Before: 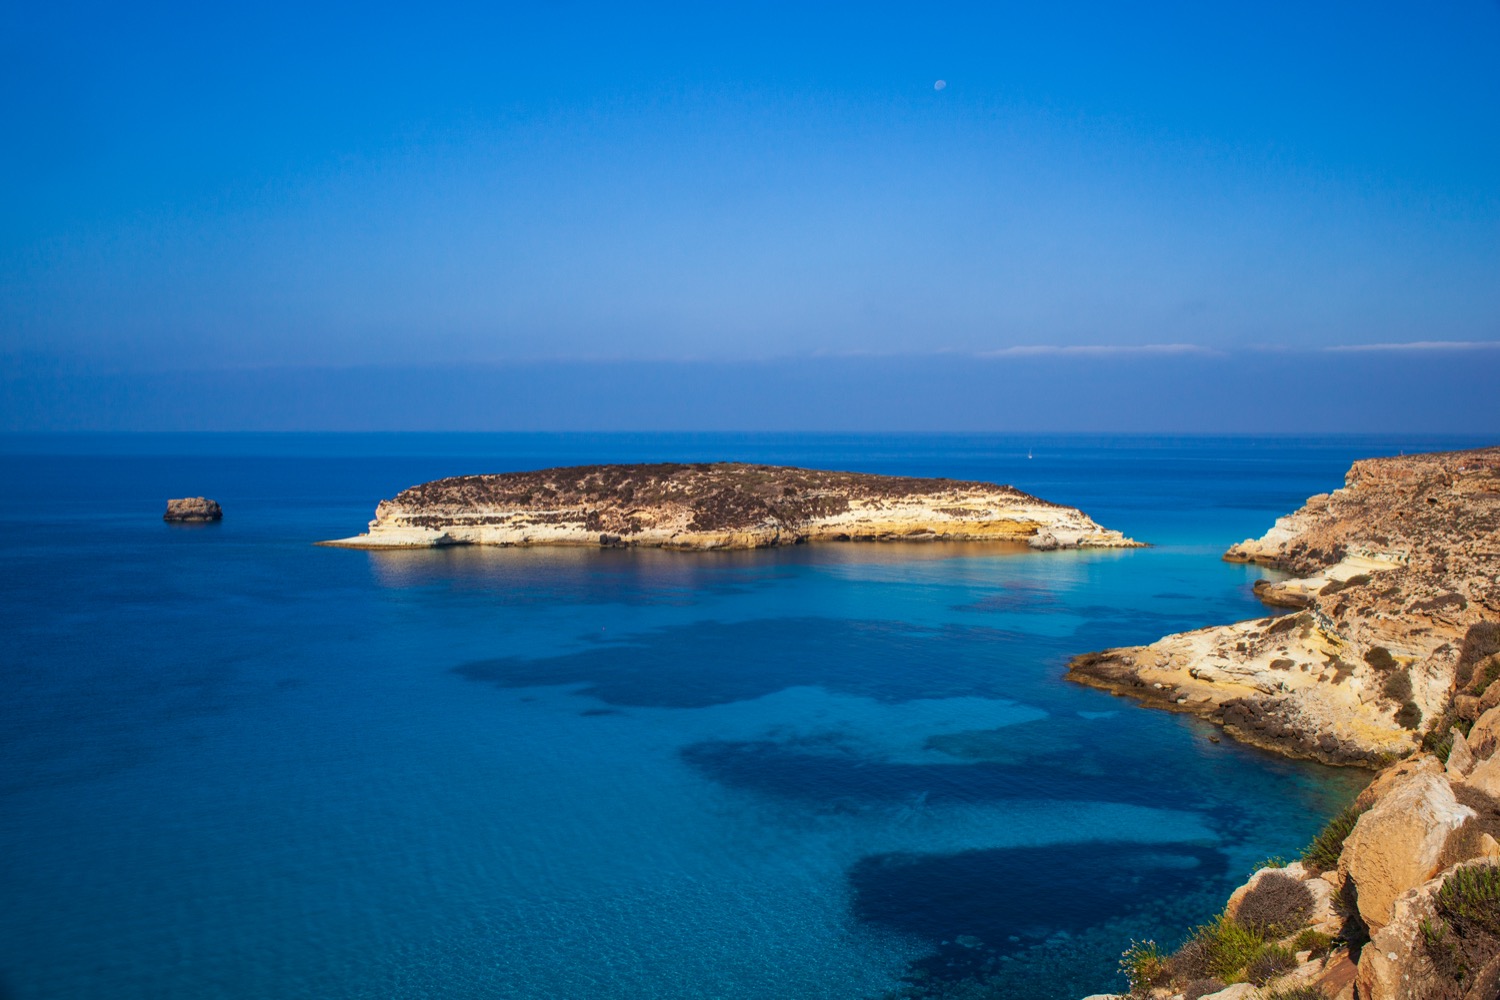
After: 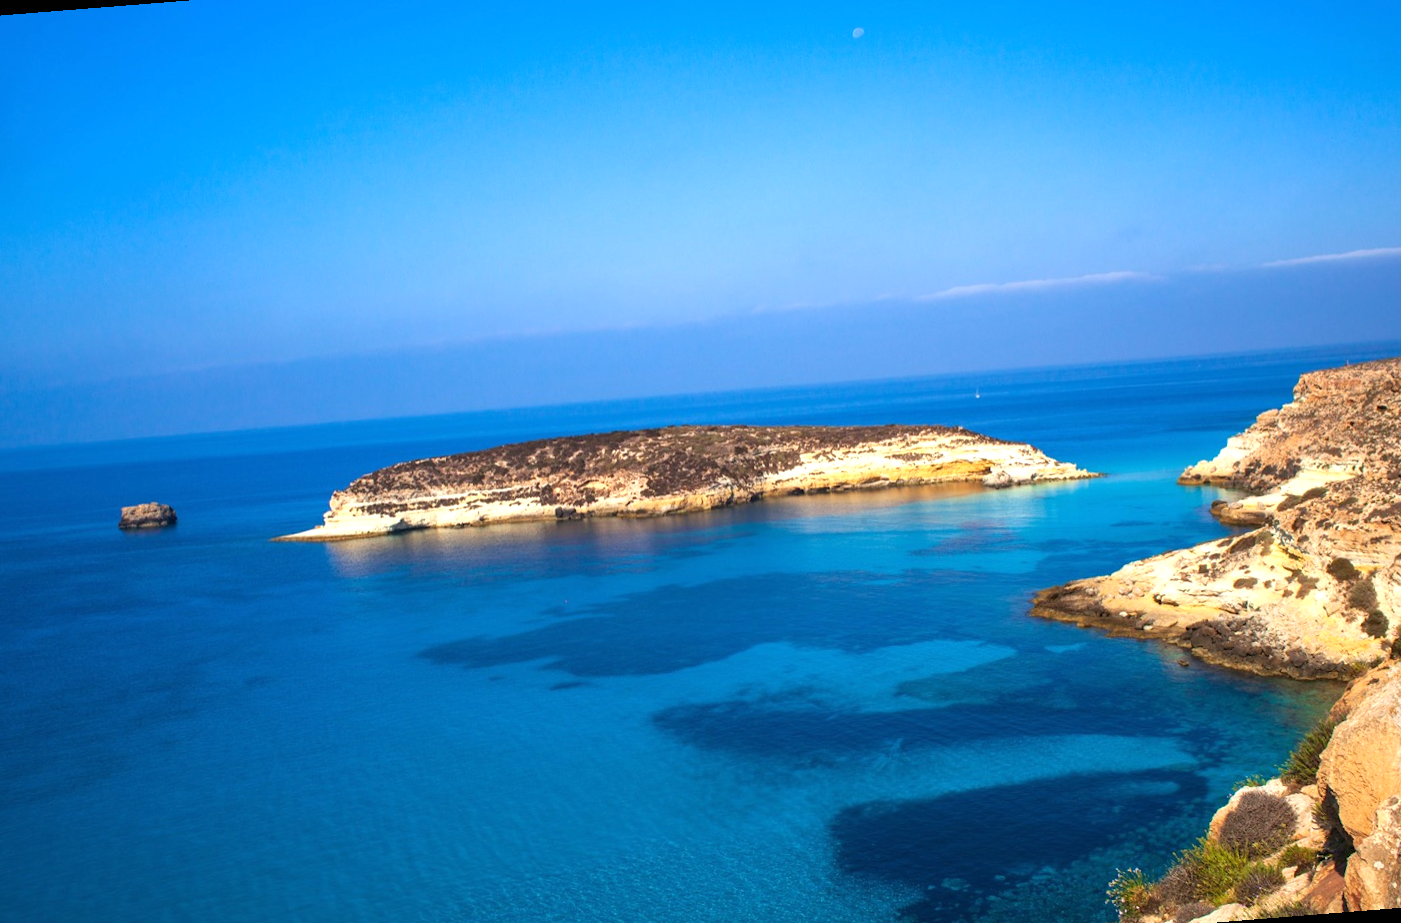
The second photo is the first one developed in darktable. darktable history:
exposure: black level correction 0, exposure 0.68 EV, compensate exposure bias true, compensate highlight preservation false
rotate and perspective: rotation -4.57°, crop left 0.054, crop right 0.944, crop top 0.087, crop bottom 0.914
